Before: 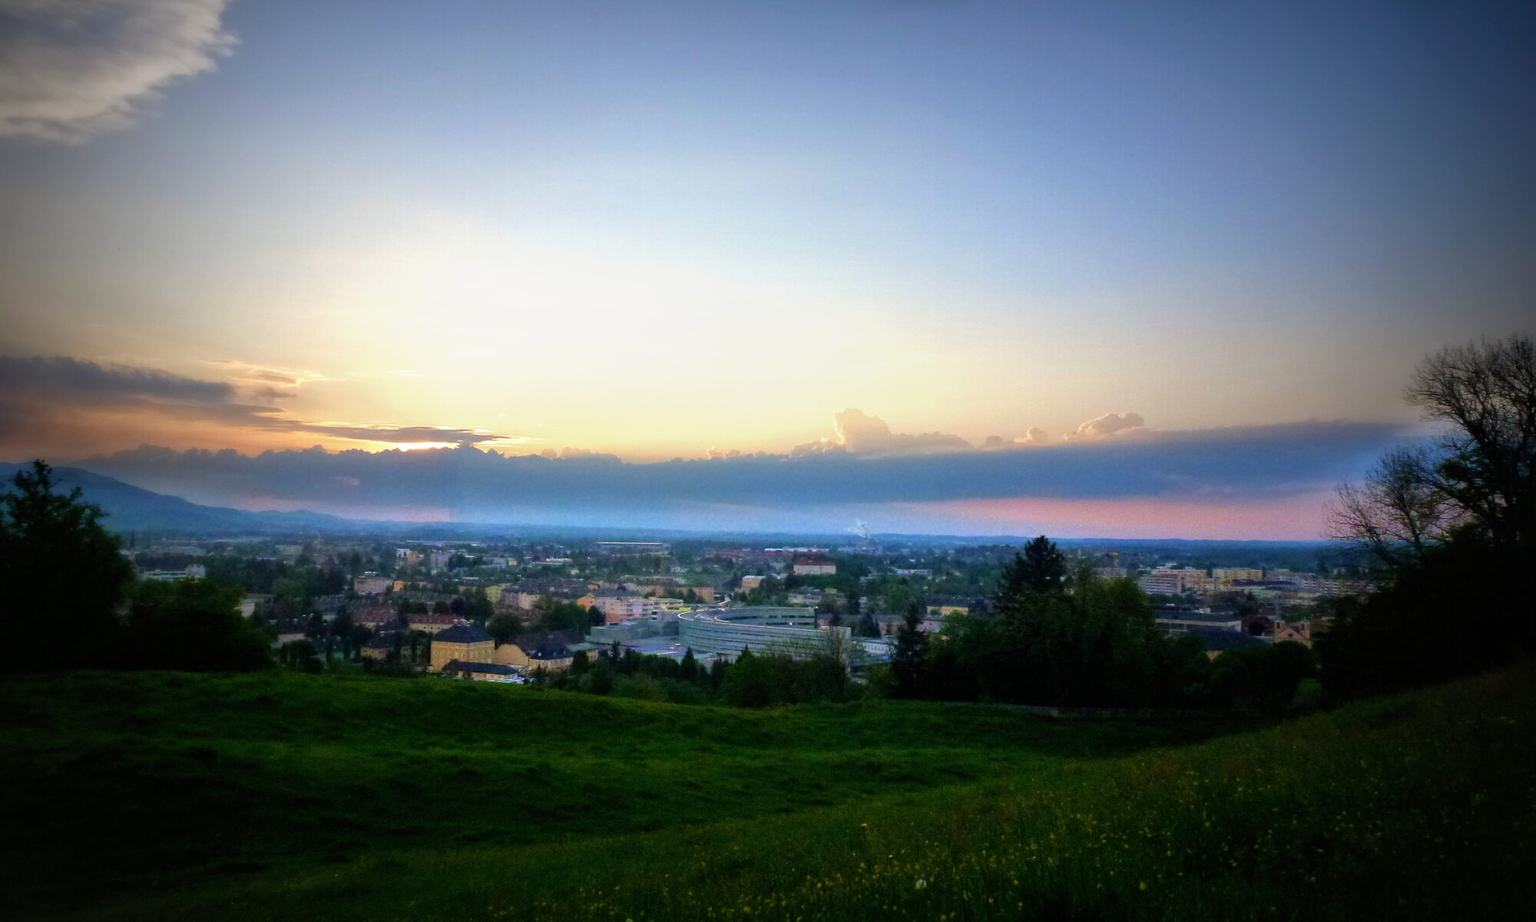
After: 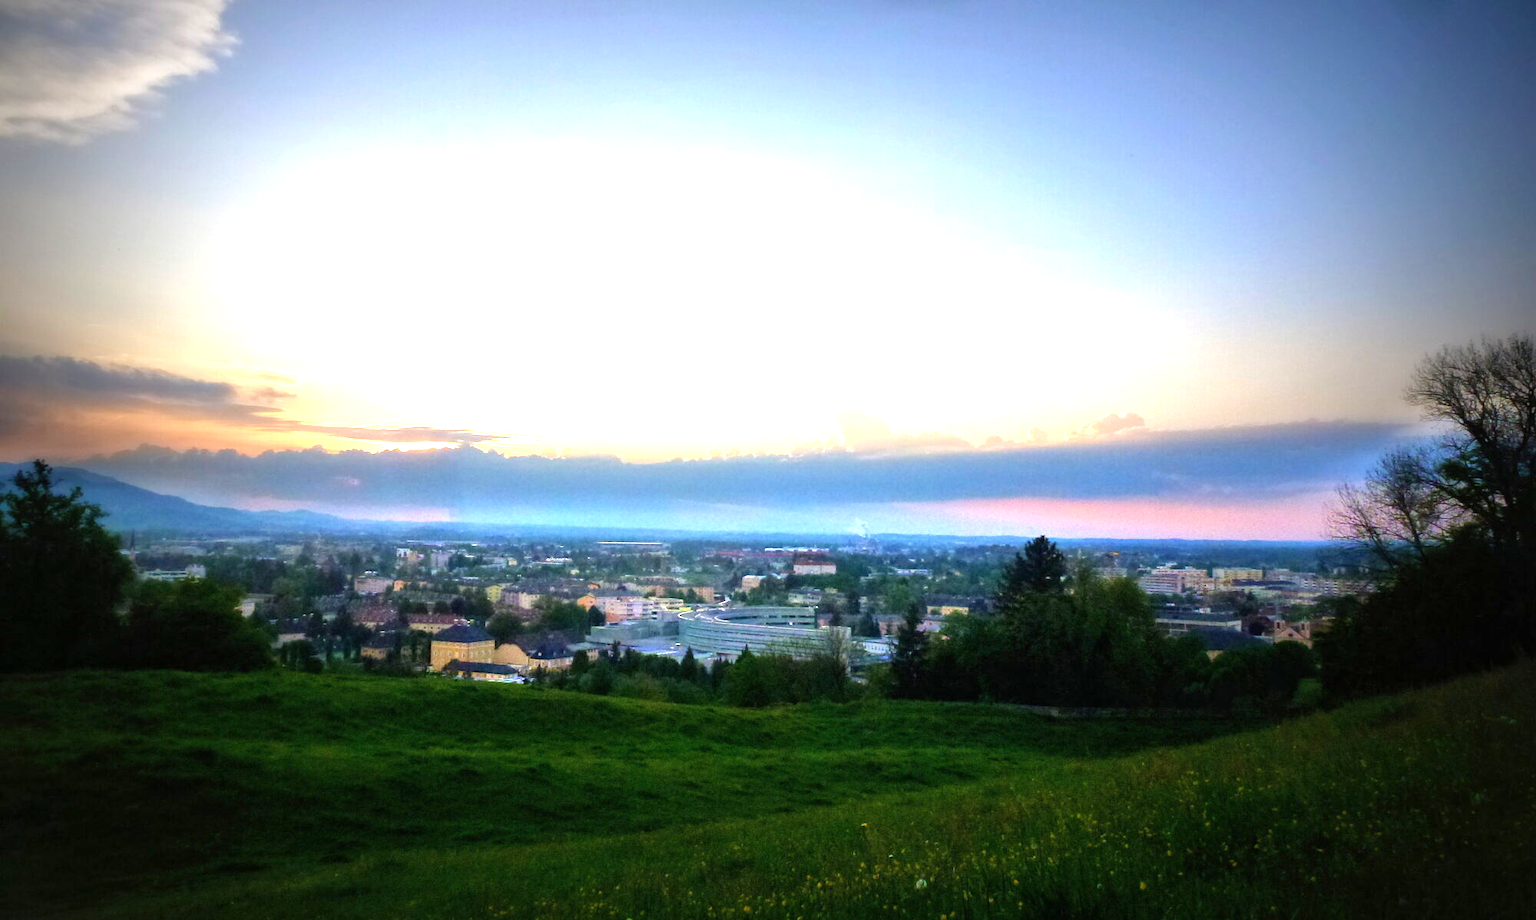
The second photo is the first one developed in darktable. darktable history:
exposure: black level correction 0, exposure 1.1 EV, compensate exposure bias true, compensate highlight preservation false
crop: bottom 0.071%
